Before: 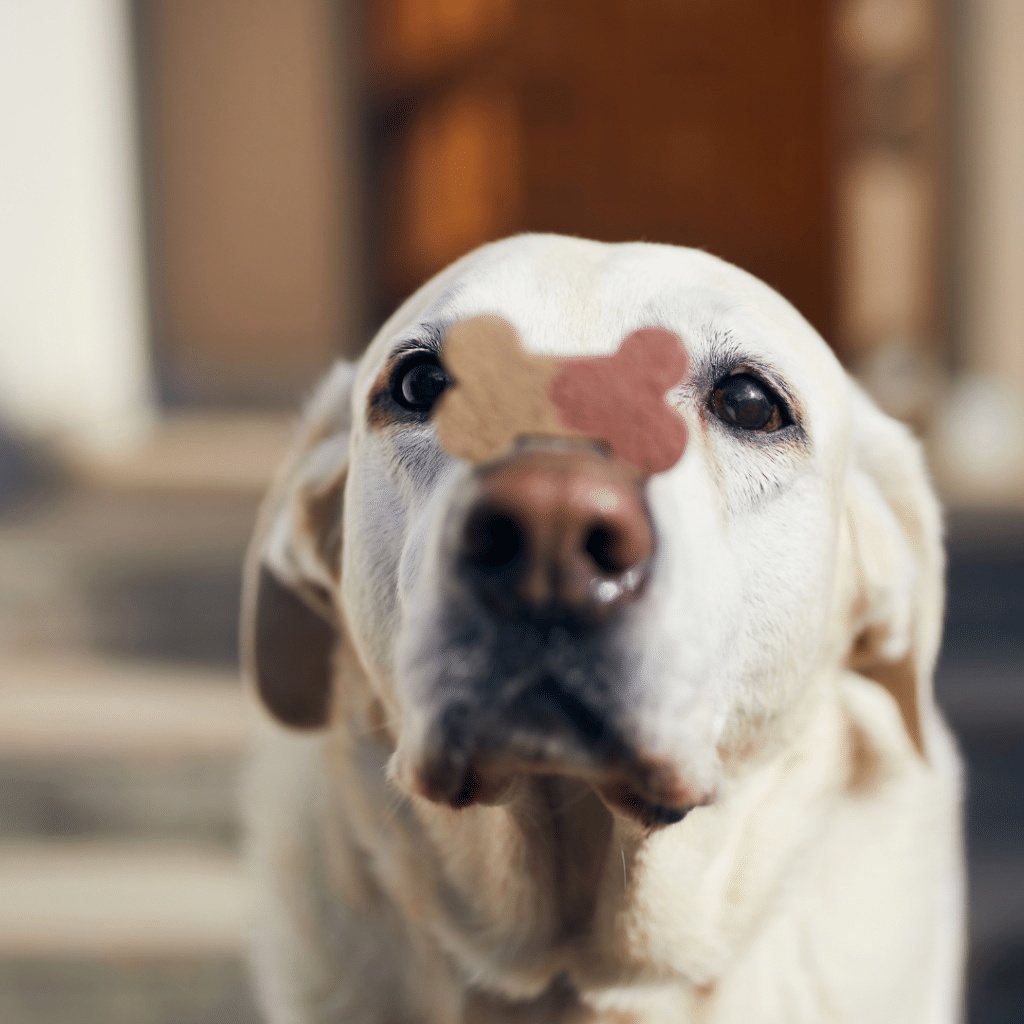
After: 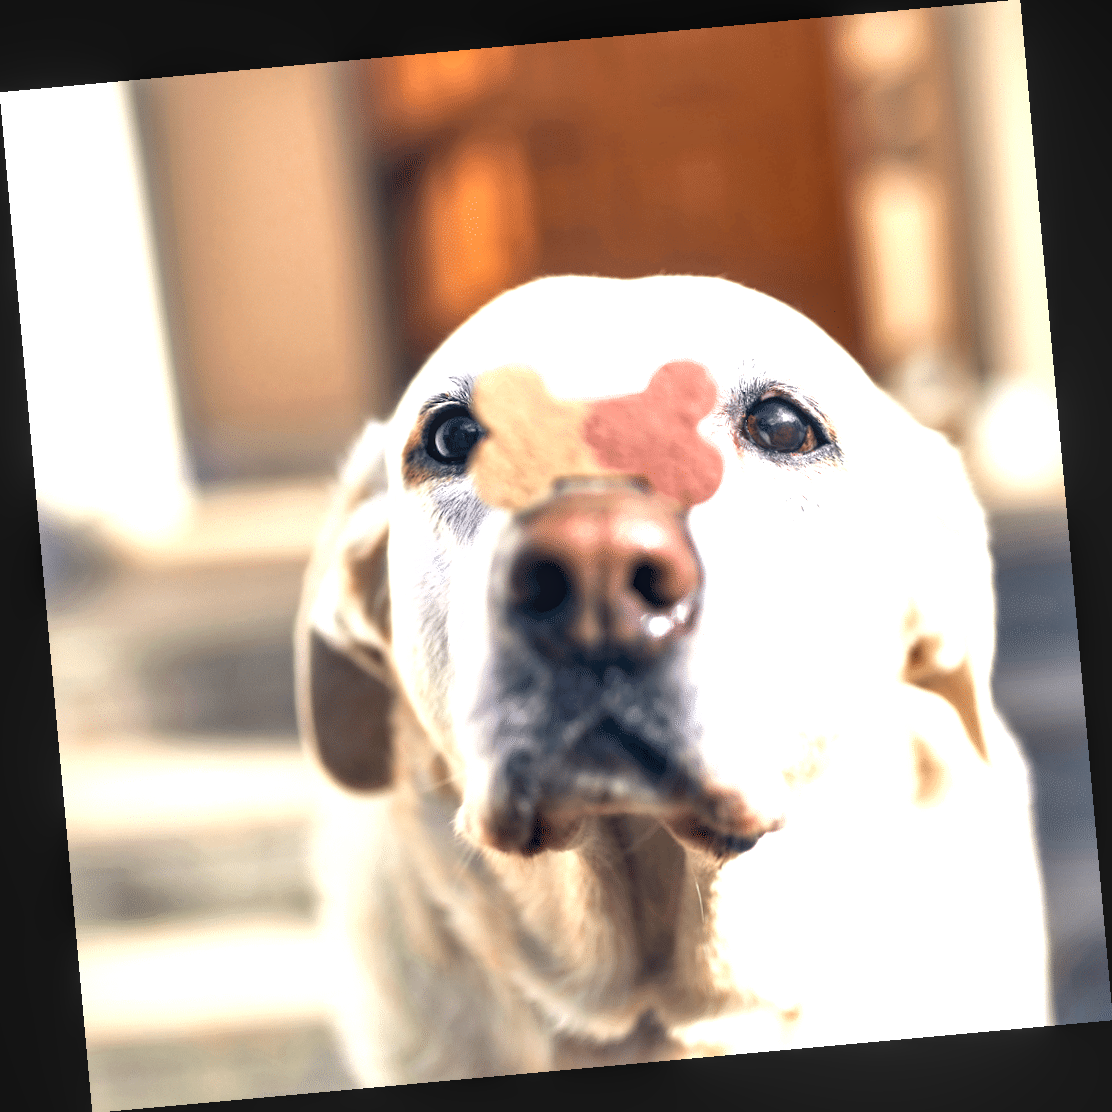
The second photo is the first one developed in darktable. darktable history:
local contrast: on, module defaults
exposure: black level correction 0, exposure 1.625 EV, compensate exposure bias true, compensate highlight preservation false
rotate and perspective: rotation -5.2°, automatic cropping off
